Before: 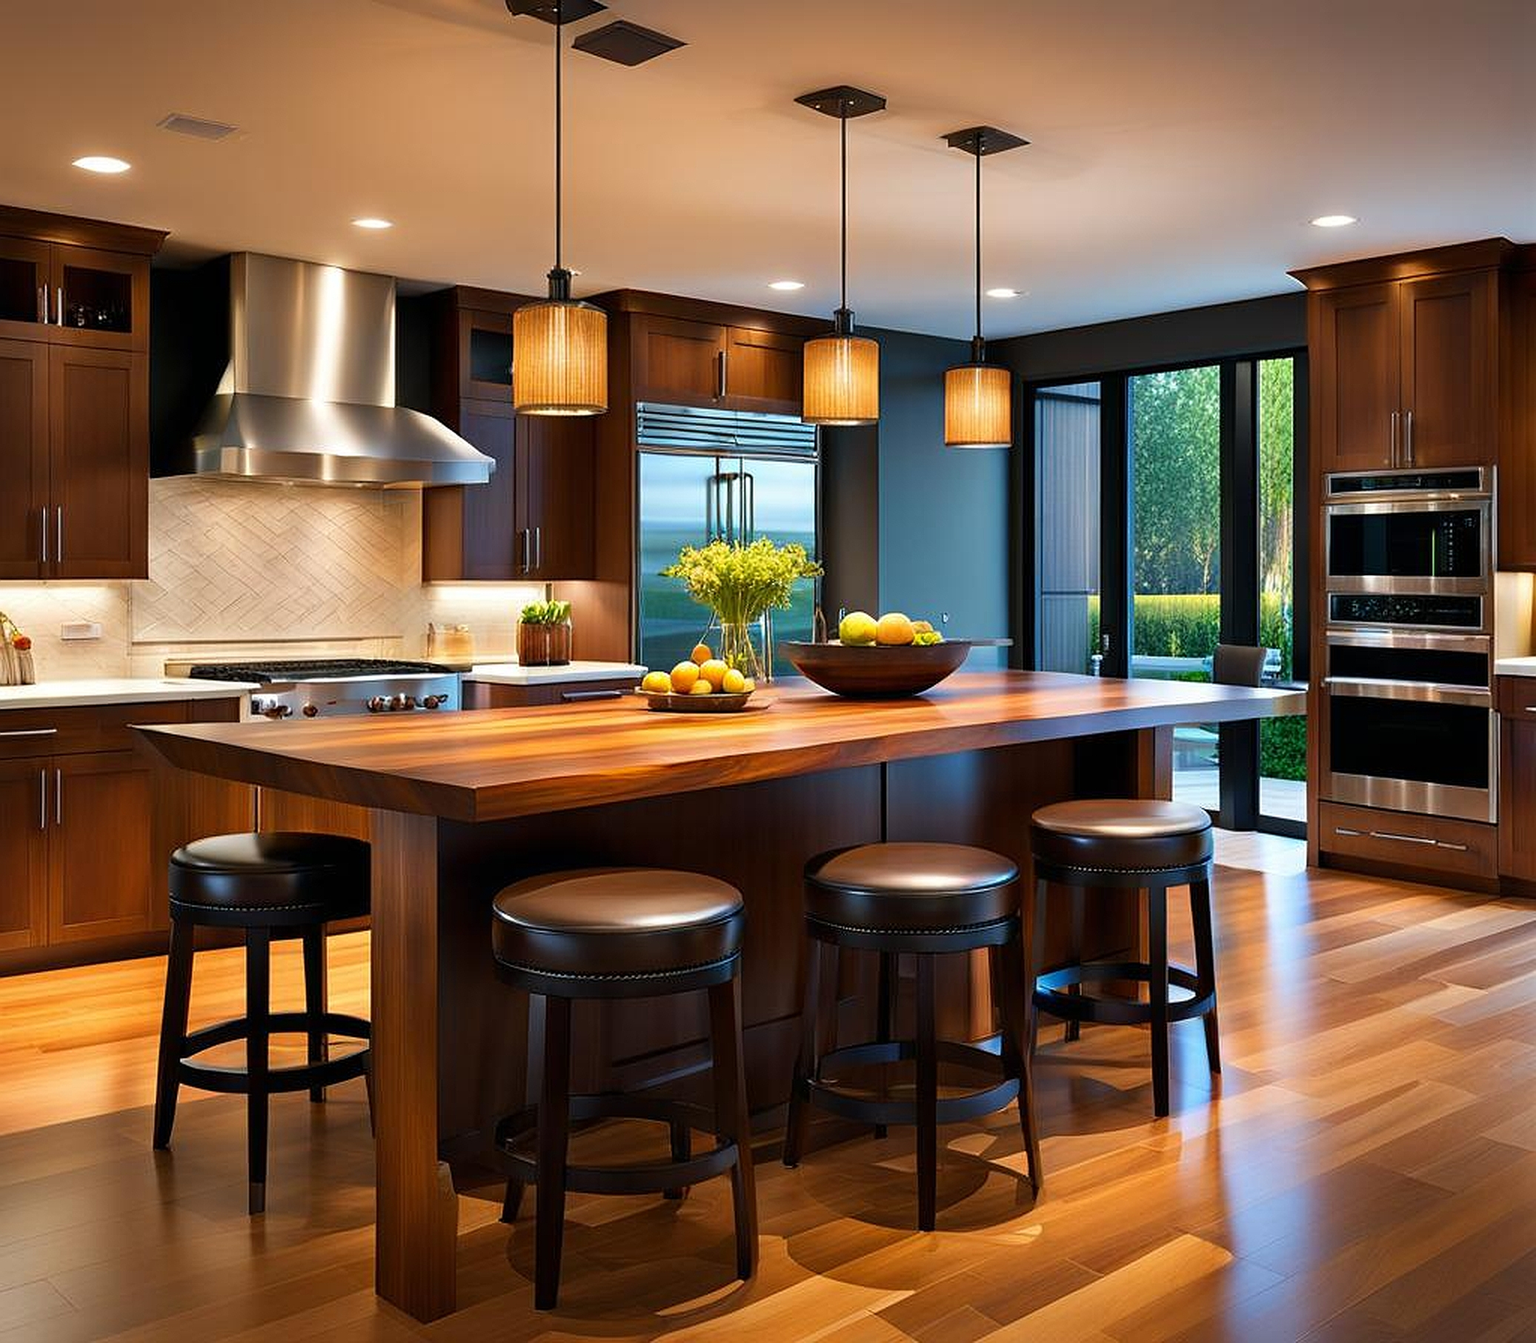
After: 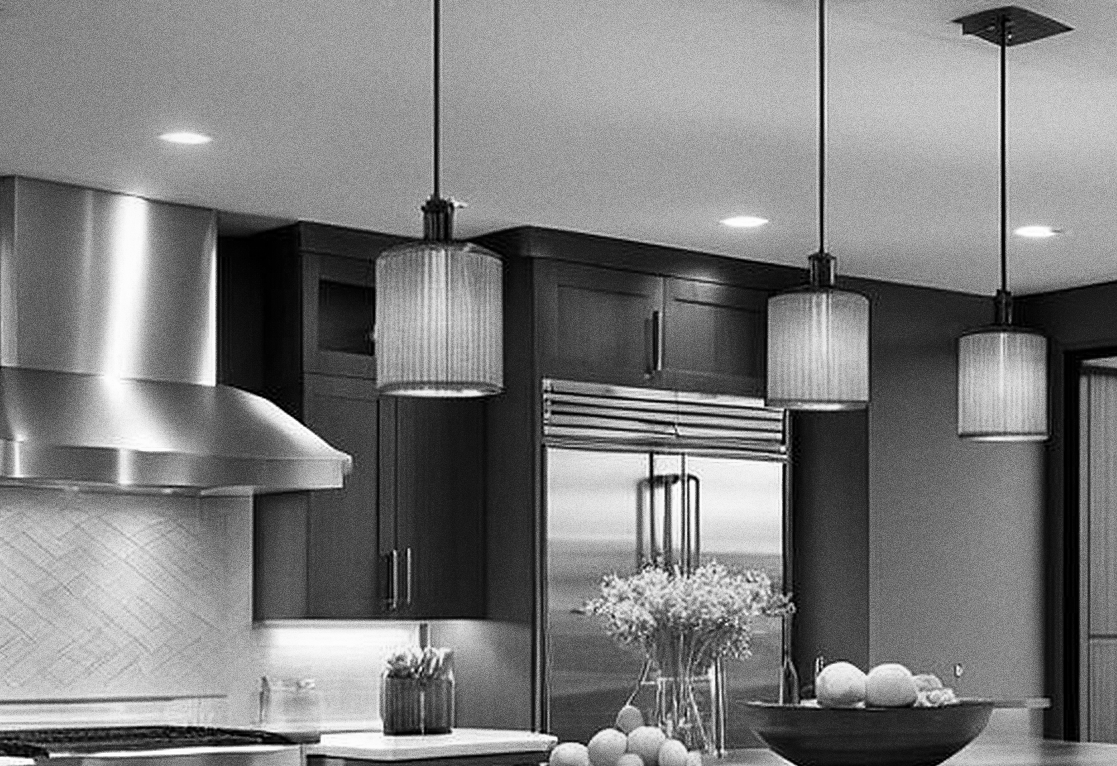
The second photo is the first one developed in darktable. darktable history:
monochrome: a -4.13, b 5.16, size 1
color correction: highlights a* -7.23, highlights b* -0.161, shadows a* 20.08, shadows b* 11.73
crop: left 15.306%, top 9.065%, right 30.789%, bottom 48.638%
grain: coarseness 0.09 ISO, strength 40%
